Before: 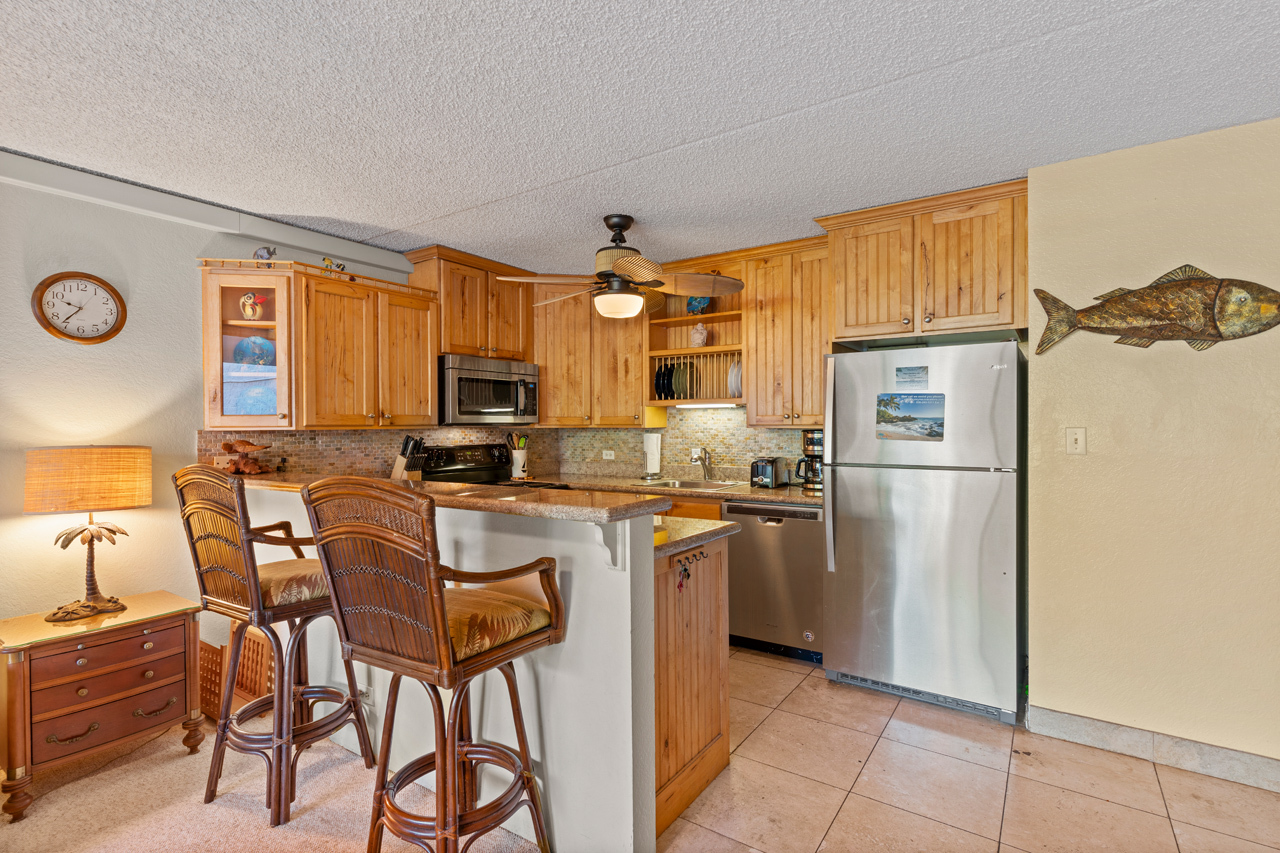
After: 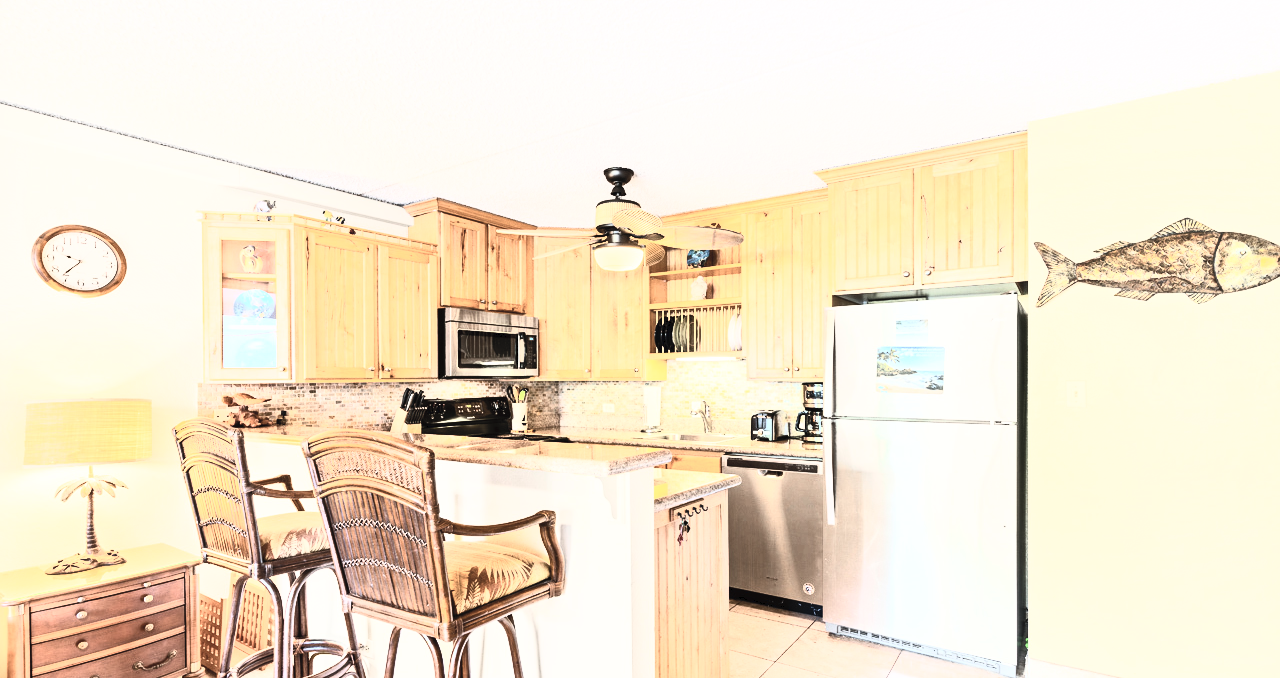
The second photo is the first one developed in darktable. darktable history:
crop and rotate: top 5.652%, bottom 14.835%
contrast brightness saturation: contrast 0.552, brightness 0.574, saturation -0.346
base curve: curves: ch0 [(0, 0) (0.007, 0.004) (0.027, 0.03) (0.046, 0.07) (0.207, 0.54) (0.442, 0.872) (0.673, 0.972) (1, 1)]
